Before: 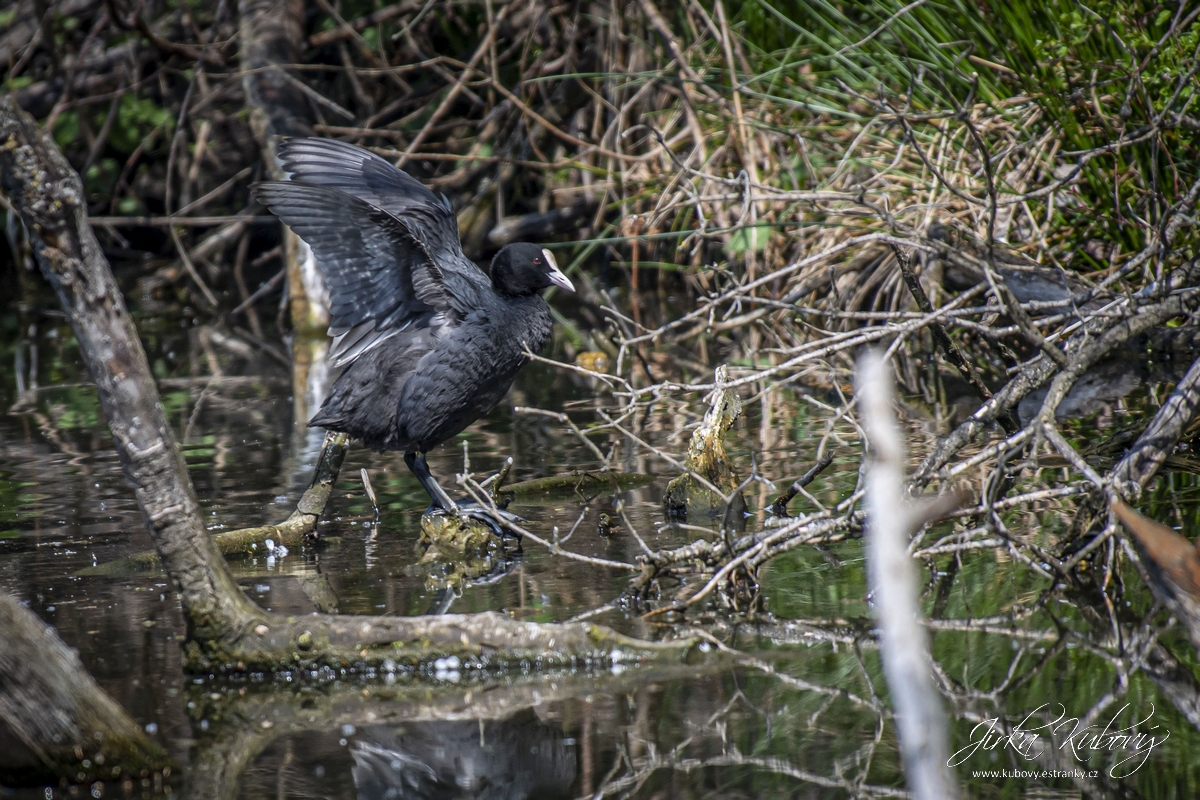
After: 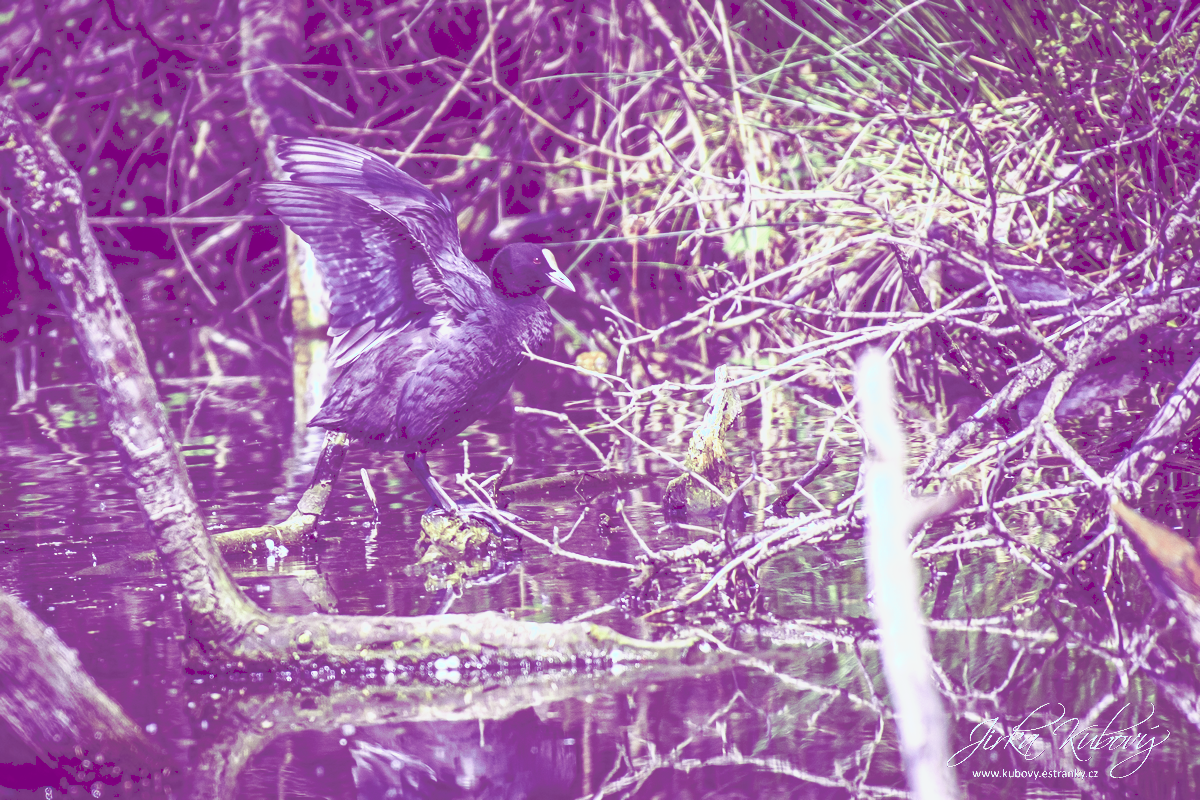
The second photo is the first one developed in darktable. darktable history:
tone curve: curves: ch0 [(0, 0) (0.003, 0.279) (0.011, 0.287) (0.025, 0.295) (0.044, 0.304) (0.069, 0.316) (0.1, 0.319) (0.136, 0.316) (0.177, 0.32) (0.224, 0.359) (0.277, 0.421) (0.335, 0.511) (0.399, 0.639) (0.468, 0.734) (0.543, 0.827) (0.623, 0.89) (0.709, 0.944) (0.801, 0.965) (0.898, 0.968) (1, 1)], preserve colors none
color look up table: target L [57.74, 67.46, 65.52, 94.84, 57.61, 46.69, 93.15, 93.01, 65.67, 73.73, 66.63, 66.1, 56, 54.97, 45.43, 38.51, 13.66, 200.74, 91.35, 73.07, 75.65, 66.78, 55.97, 39.35, 32.22, 38.38, 37.08, 35.59, 27.94, 92.85, 68.42, 68.9, 36.89, 57.47, 53.91, 52.79, 42.68, 36.32, 26.85, 19.74, 11.09, 13.69, 90.47, 95.73, 72.63, 60.76, 59.75, 50.31, 32.21], target a [28.27, 22.47, 0.426, -65.25, 14.85, -27.64, -74.7, -55.75, -51.25, -26.07, -1.801, -6.363, -42.13, -16.61, -24.69, -6.844, 55.79, 0, -87.96, 9.904, 1.857, -18.17, 24.68, 55.02, 42.48, 45.09, 14.85, 10.97, 39.95, -80.77, 1.723, 10.86, 56.99, 9.558, 22.26, 13.12, 33.06, 48.24, 41.08, 63.44, 52.64, 56.06, -88.56, -43.55, -22.92, -39.97, -20.79, -15.49, 5.254], target b [-73.75, -53.73, 38.98, 42.35, -73.82, 16.41, 54, 41.72, 2.646, 8.227, 29.11, -3.641, 30.84, 17, 1.108, -3.669, -33.85, -0.001, 84, -42.58, -9.163, 42.22, 4.295, -31.11, -3.969, -4.066, -6.231, 2.419, -11.04, -15.89, -57.17, -55.27, -61, -11.95, -12.45, -48.37, -33.44, -20.63, -21.02, -57.66, -44.88, -34.01, -18.8, -10.94, -49.28, -20.76, -67.21, -29.36, -31.27], num patches 49
